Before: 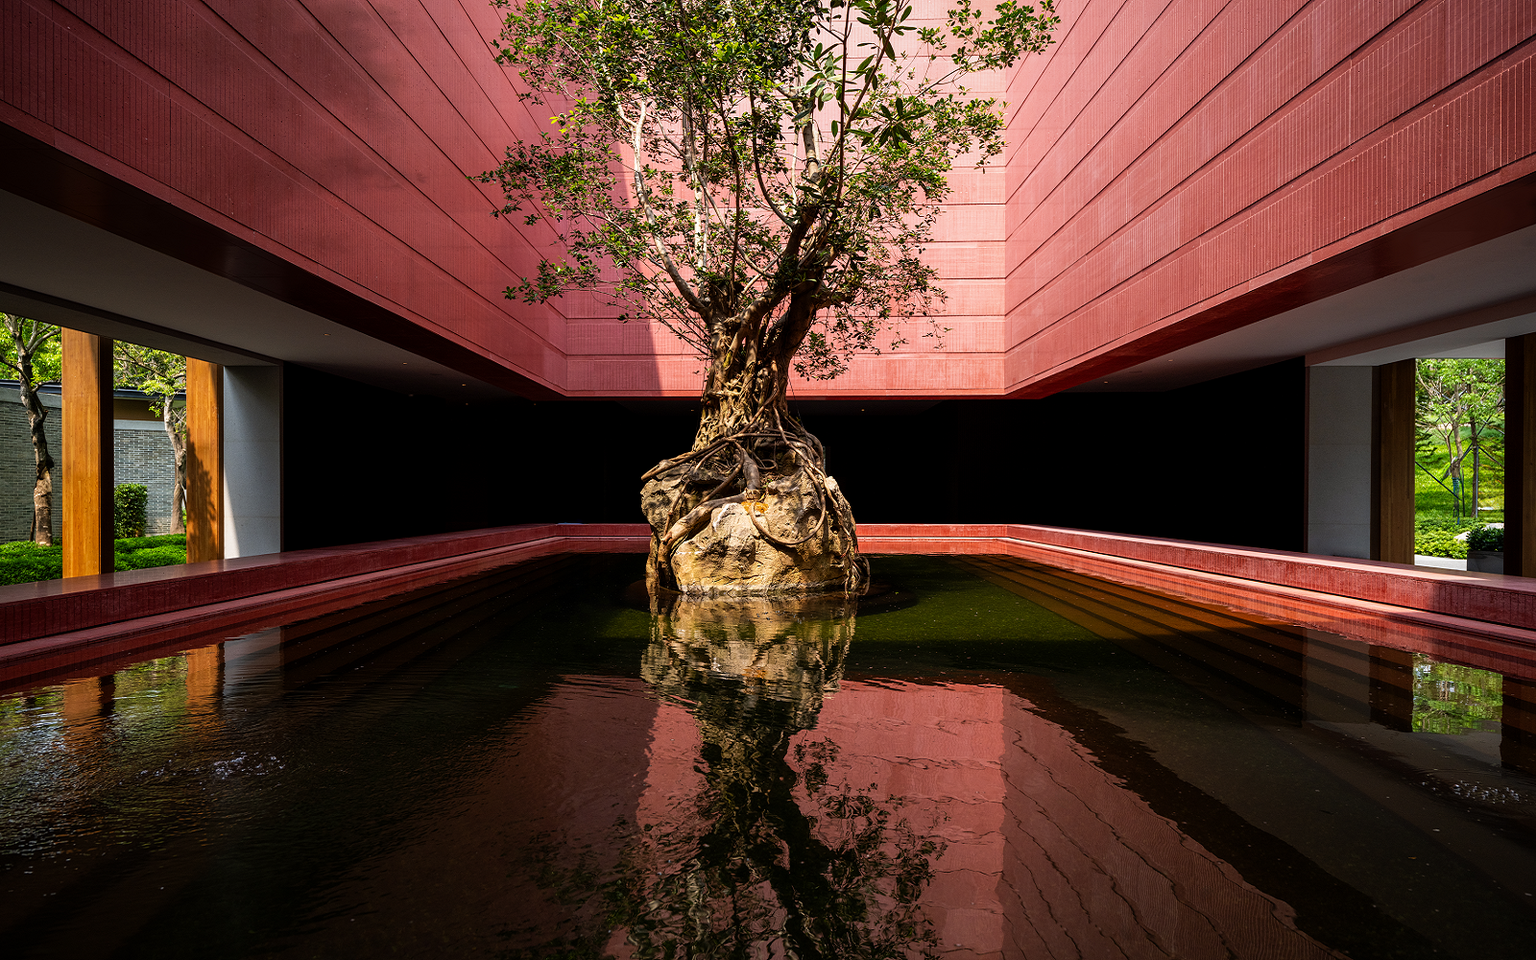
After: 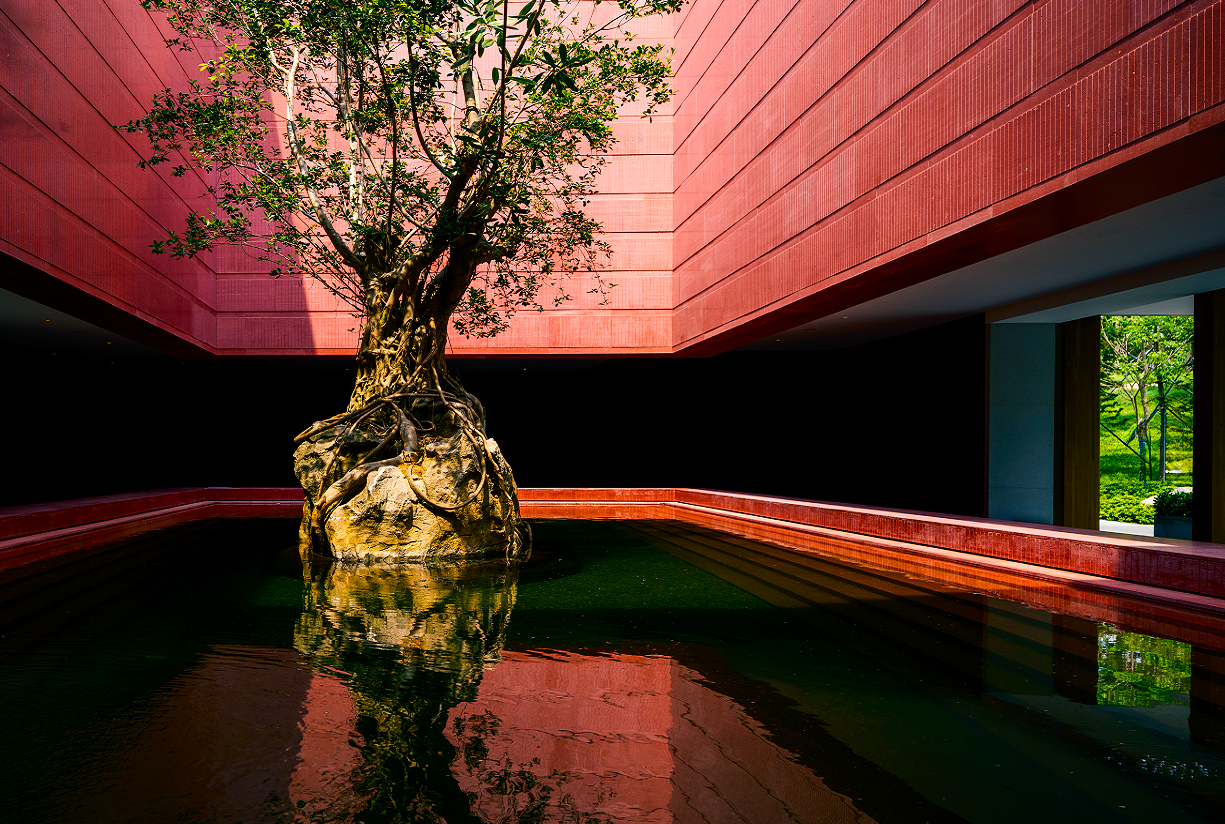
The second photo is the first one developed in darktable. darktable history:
color balance rgb: shadows lift › luminance -29.057%, shadows lift › chroma 10.284%, shadows lift › hue 232.5°, linear chroma grading › global chroma 24.651%, perceptual saturation grading › global saturation 20%, perceptual saturation grading › highlights -24.904%, perceptual saturation grading › shadows 24.424%, global vibrance 14.873%
crop: left 23.431%, top 5.871%, bottom 11.634%
shadows and highlights: radius 94.99, shadows -14.95, white point adjustment 0.283, highlights 33.19, compress 48.48%, soften with gaussian
tone curve: curves: ch0 [(0, 0) (0.003, 0.002) (0.011, 0.009) (0.025, 0.019) (0.044, 0.031) (0.069, 0.044) (0.1, 0.061) (0.136, 0.087) (0.177, 0.127) (0.224, 0.172) (0.277, 0.226) (0.335, 0.295) (0.399, 0.367) (0.468, 0.445) (0.543, 0.536) (0.623, 0.626) (0.709, 0.717) (0.801, 0.806) (0.898, 0.889) (1, 1)], color space Lab, independent channels, preserve colors none
